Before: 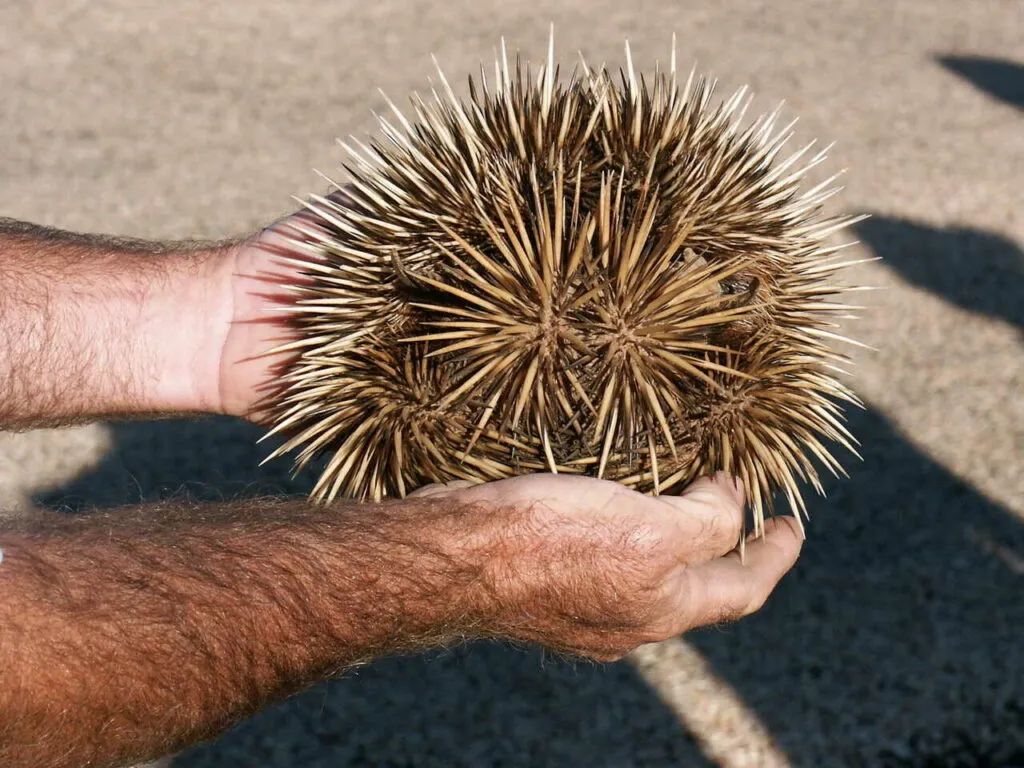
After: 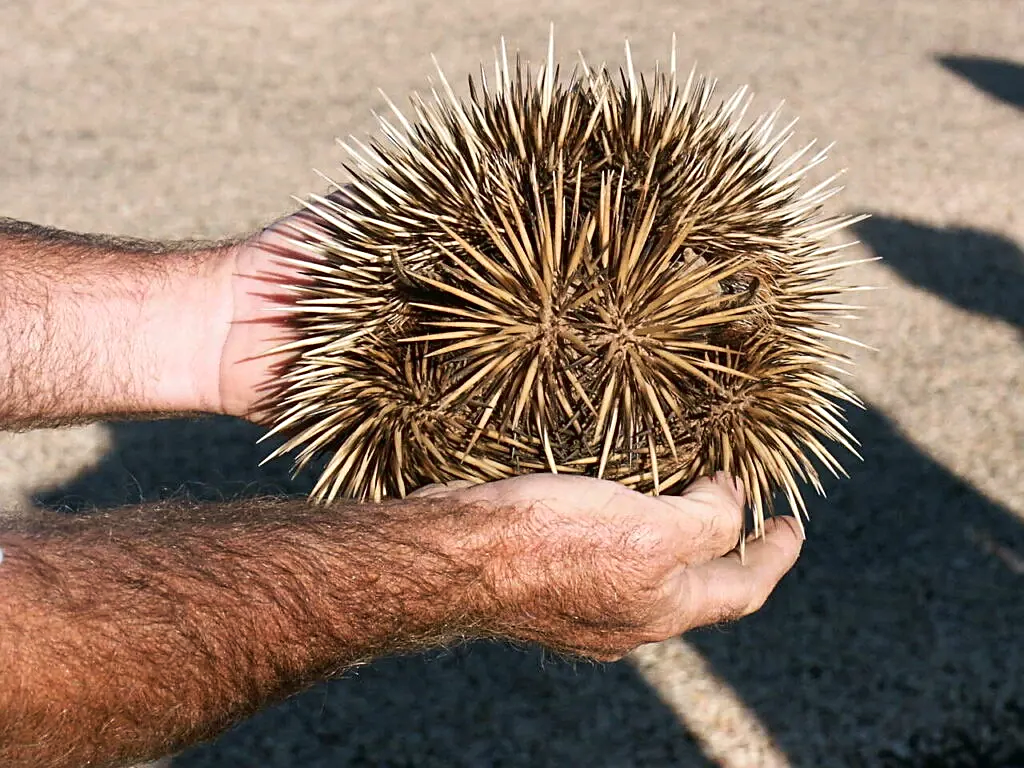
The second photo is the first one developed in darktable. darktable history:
tone curve: curves: ch0 [(0, 0.009) (0.037, 0.035) (0.131, 0.126) (0.275, 0.28) (0.476, 0.514) (0.617, 0.667) (0.704, 0.759) (0.813, 0.863) (0.911, 0.931) (0.997, 1)]; ch1 [(0, 0) (0.318, 0.271) (0.444, 0.438) (0.493, 0.496) (0.508, 0.5) (0.534, 0.535) (0.57, 0.582) (0.65, 0.664) (0.746, 0.764) (1, 1)]; ch2 [(0, 0) (0.246, 0.24) (0.36, 0.381) (0.415, 0.434) (0.476, 0.492) (0.502, 0.499) (0.522, 0.518) (0.533, 0.534) (0.586, 0.598) (0.634, 0.643) (0.706, 0.717) (0.853, 0.83) (1, 0.951)], color space Lab, linked channels
sharpen: on, module defaults
